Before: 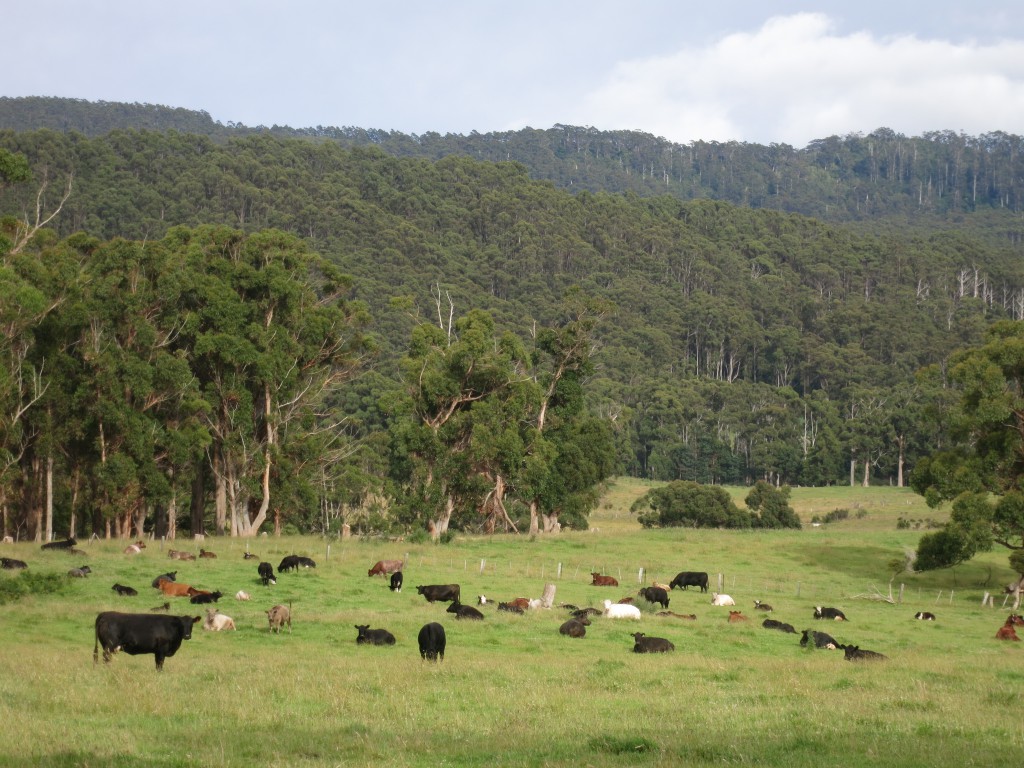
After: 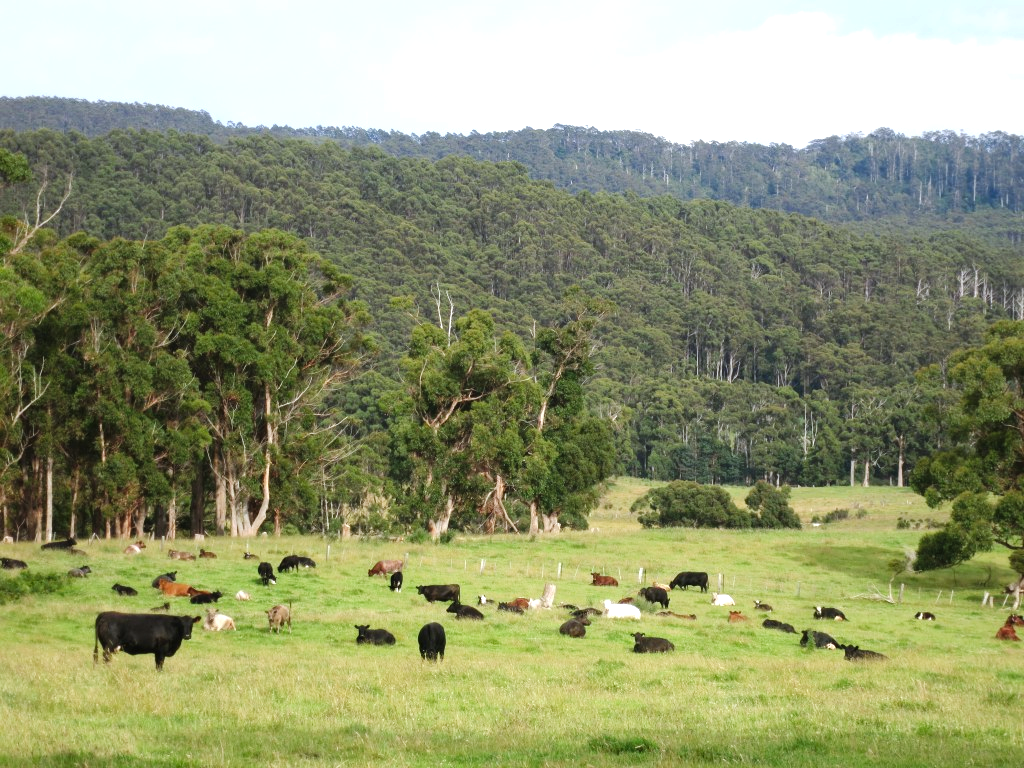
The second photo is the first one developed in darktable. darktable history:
white balance: red 0.974, blue 1.044
local contrast: mode bilateral grid, contrast 10, coarseness 25, detail 115%, midtone range 0.2
exposure: exposure 0.6 EV, compensate highlight preservation false
tone curve: curves: ch0 [(0, 0) (0.003, 0.002) (0.011, 0.009) (0.025, 0.019) (0.044, 0.031) (0.069, 0.044) (0.1, 0.061) (0.136, 0.087) (0.177, 0.127) (0.224, 0.172) (0.277, 0.226) (0.335, 0.295) (0.399, 0.367) (0.468, 0.445) (0.543, 0.536) (0.623, 0.626) (0.709, 0.717) (0.801, 0.806) (0.898, 0.889) (1, 1)], preserve colors none
